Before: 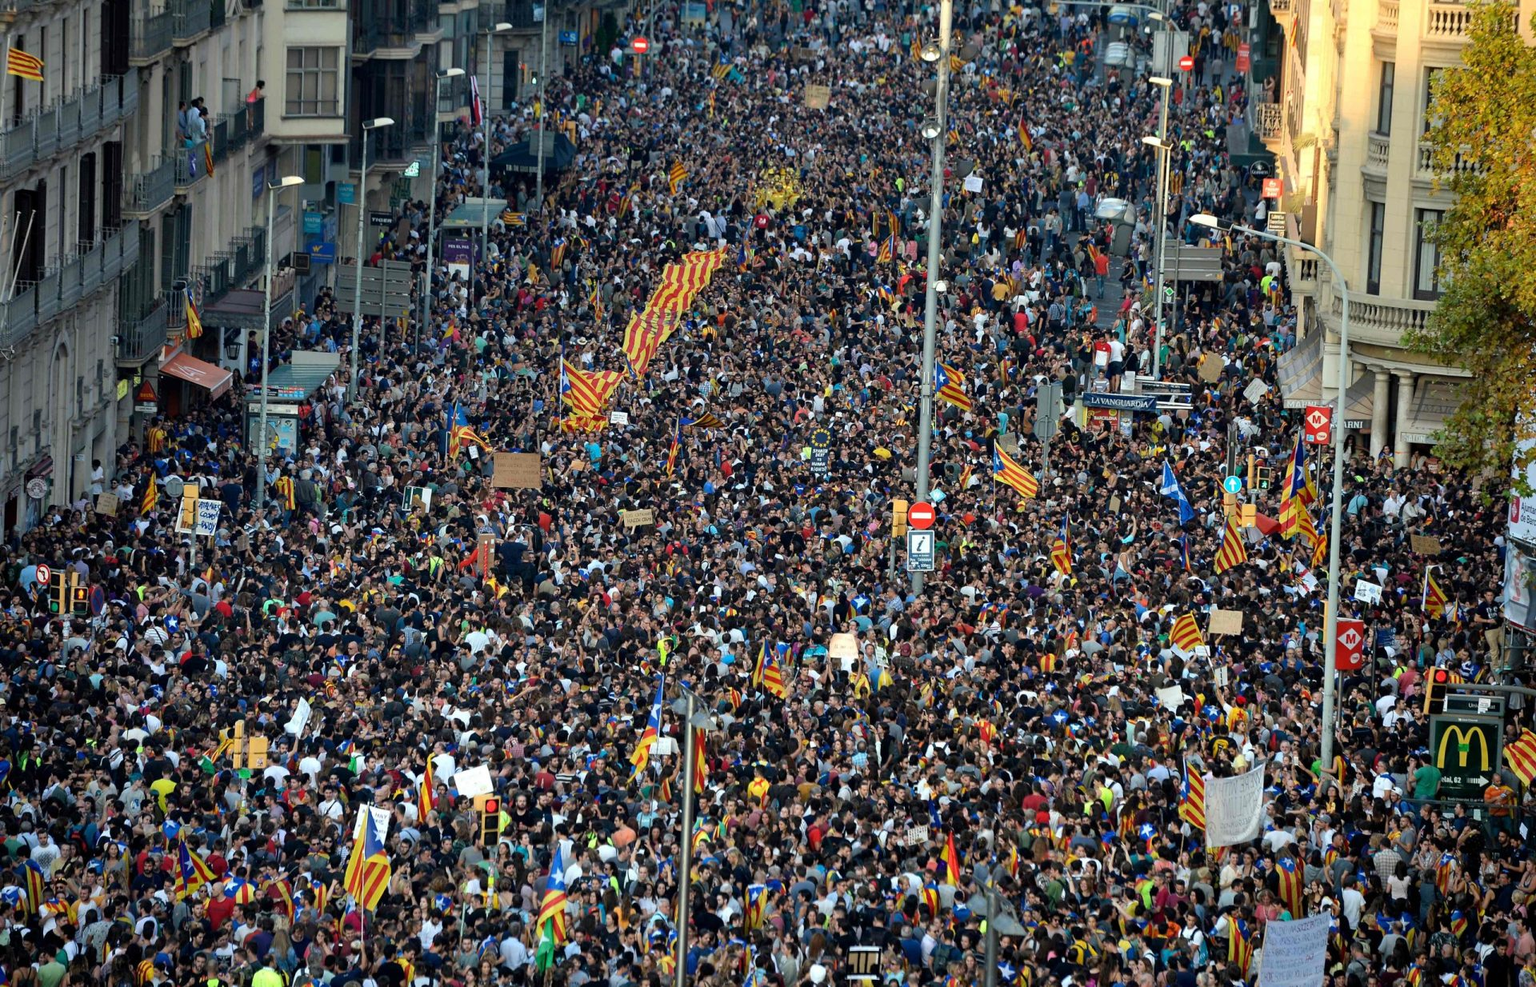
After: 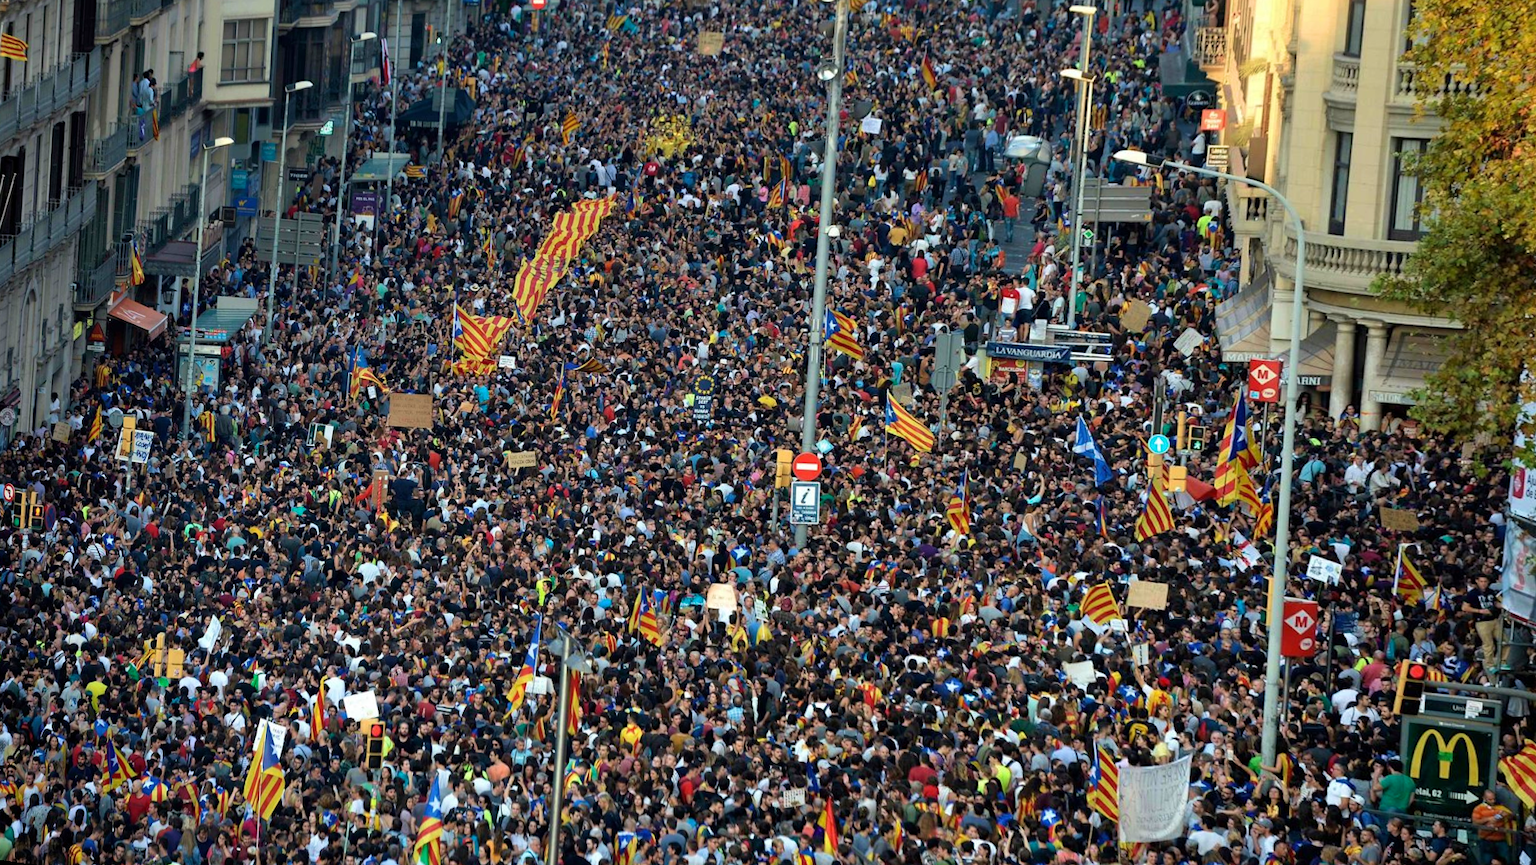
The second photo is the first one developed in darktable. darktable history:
velvia: on, module defaults
rotate and perspective: rotation 1.69°, lens shift (vertical) -0.023, lens shift (horizontal) -0.291, crop left 0.025, crop right 0.988, crop top 0.092, crop bottom 0.842
